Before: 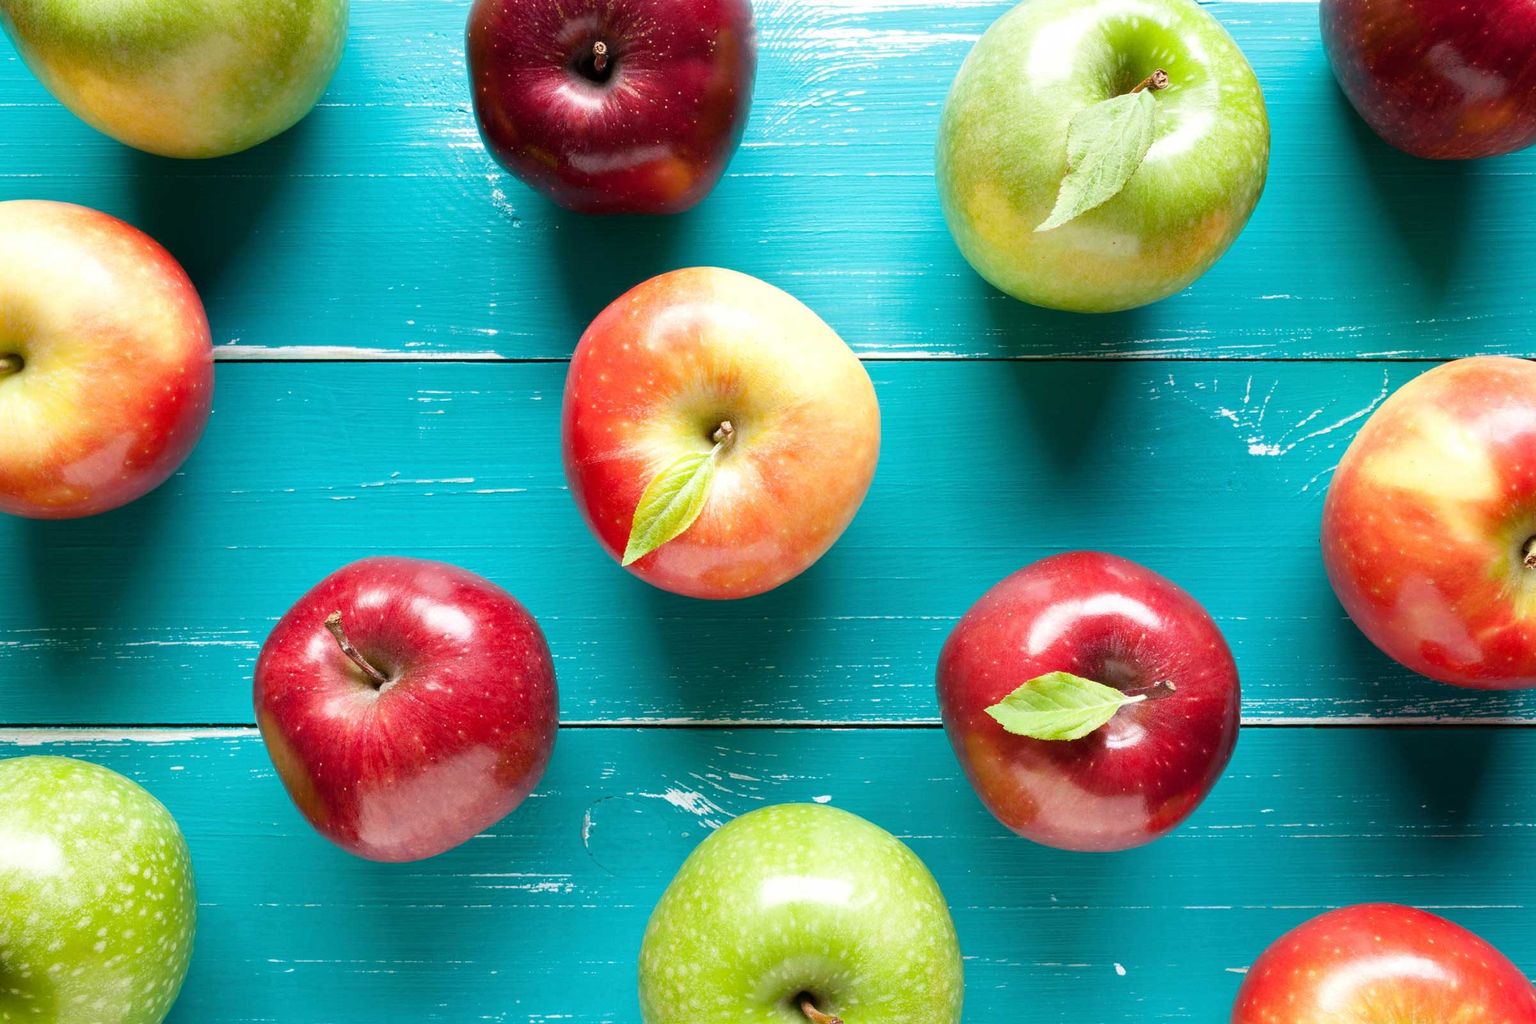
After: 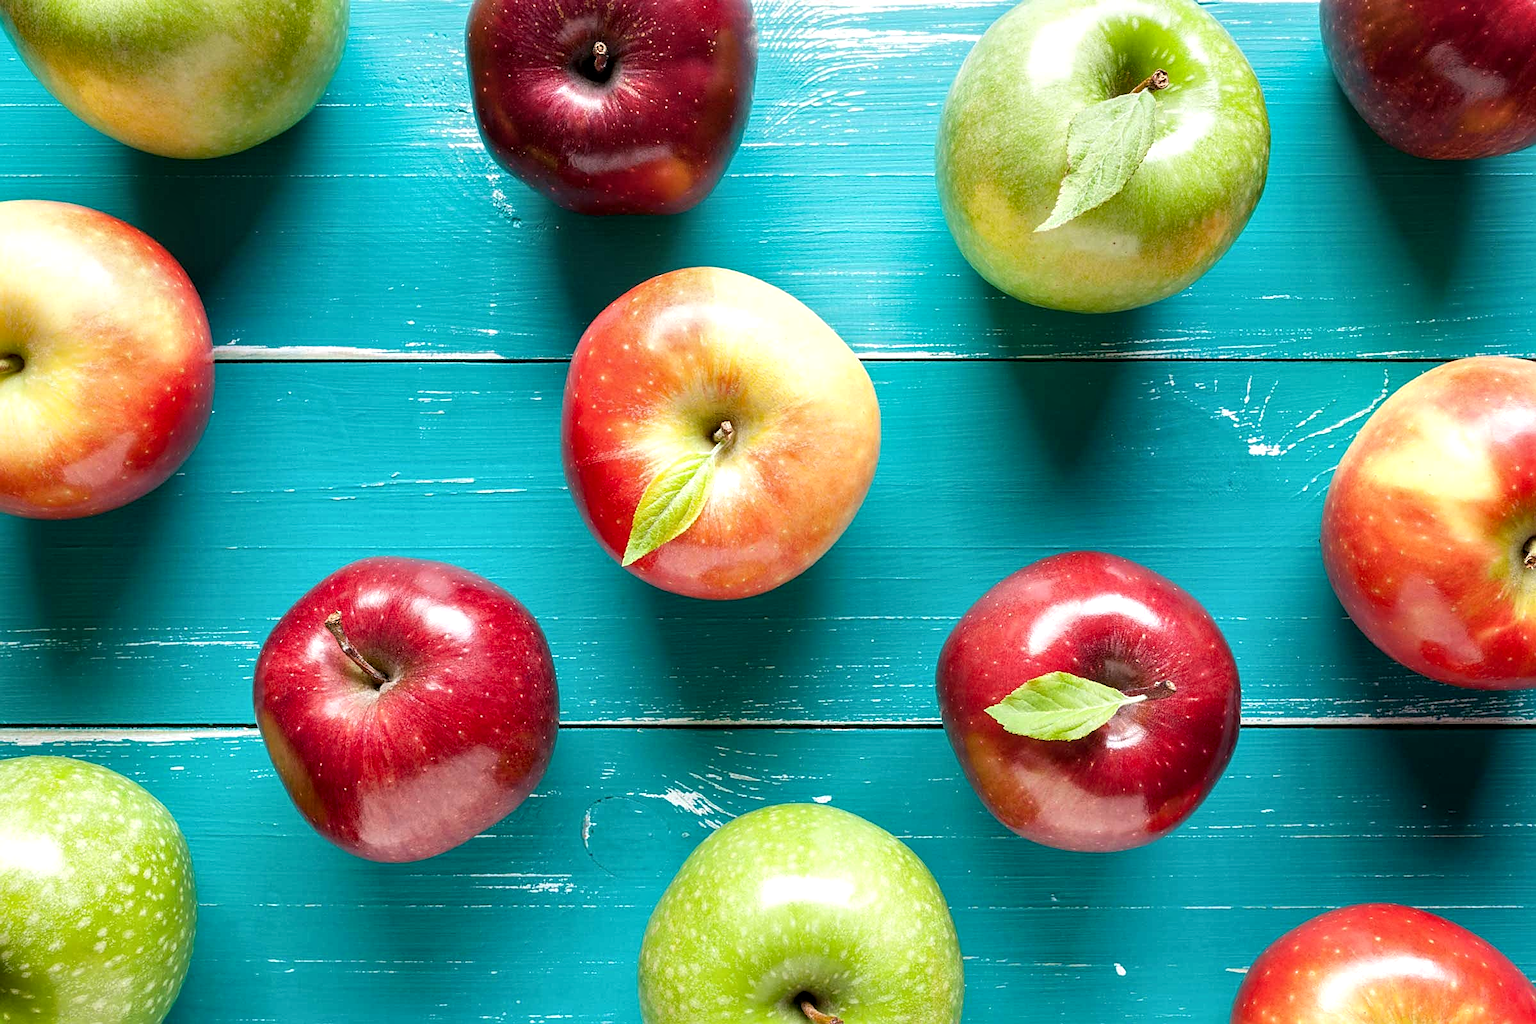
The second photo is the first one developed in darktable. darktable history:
sharpen: on, module defaults
local contrast: on, module defaults
contrast equalizer: octaves 7, y [[0.6 ×6], [0.55 ×6], [0 ×6], [0 ×6], [0 ×6]], mix 0.15
